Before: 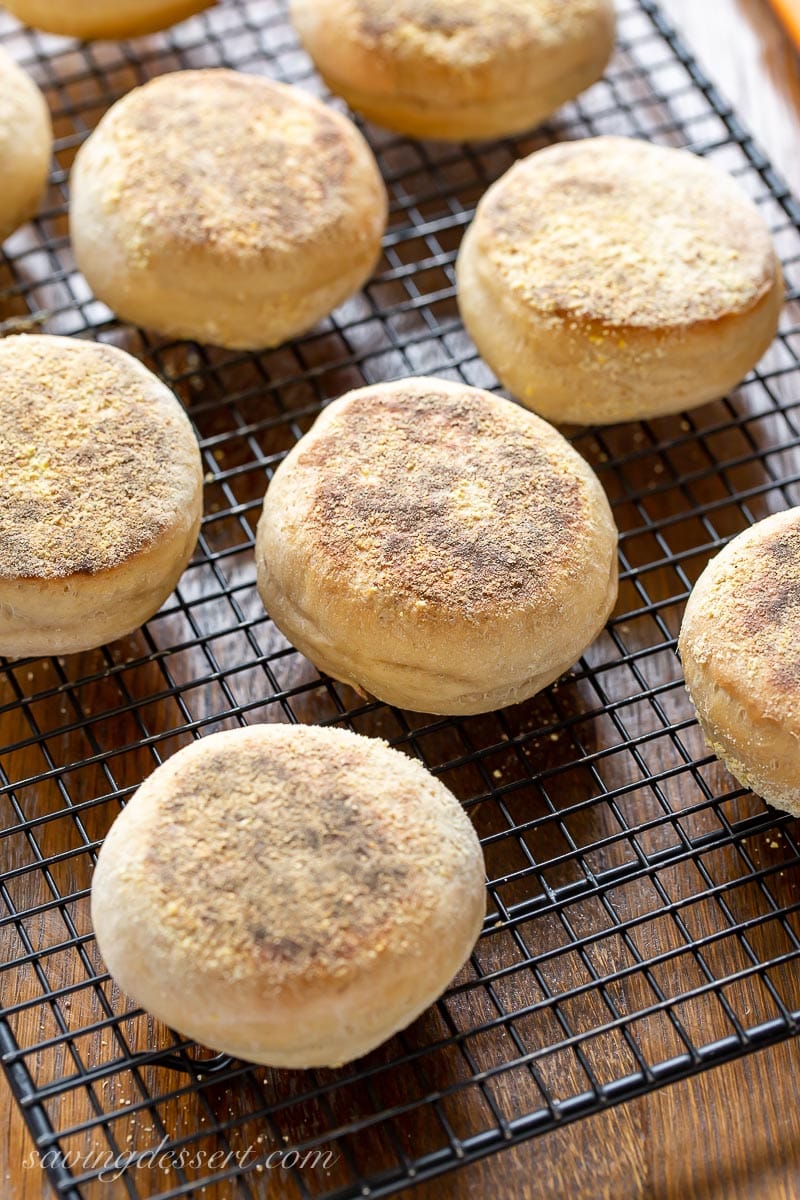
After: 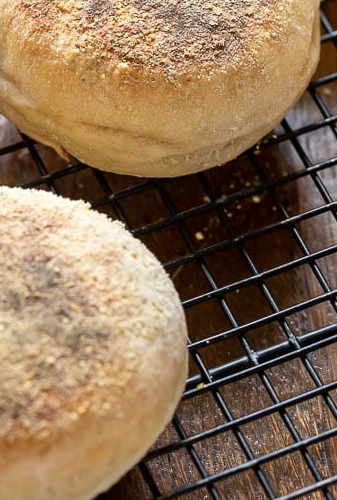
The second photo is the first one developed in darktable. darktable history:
crop: left 37.351%, top 44.878%, right 20.522%, bottom 13.446%
